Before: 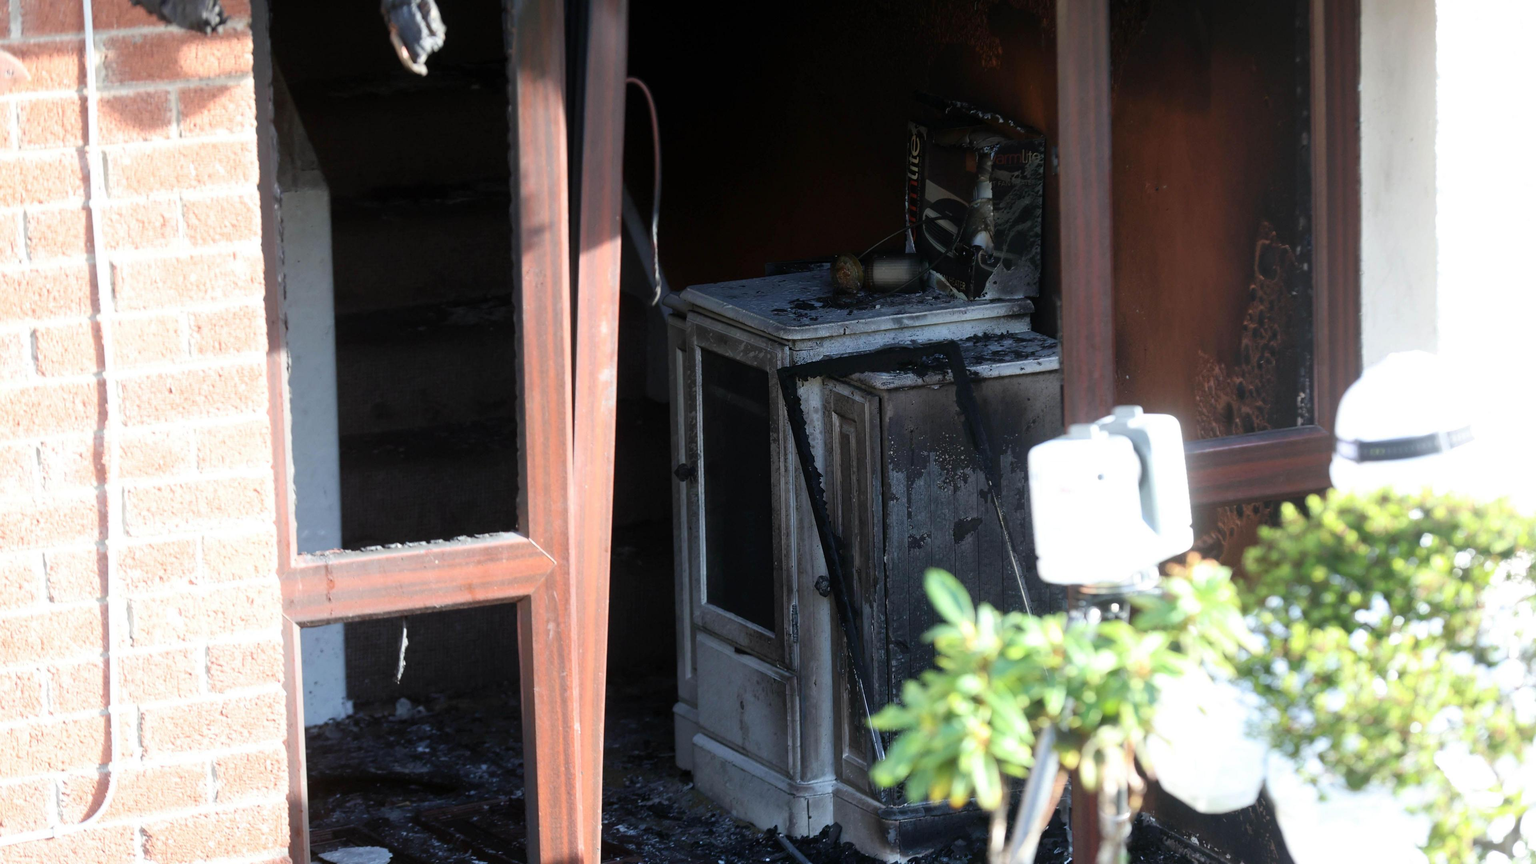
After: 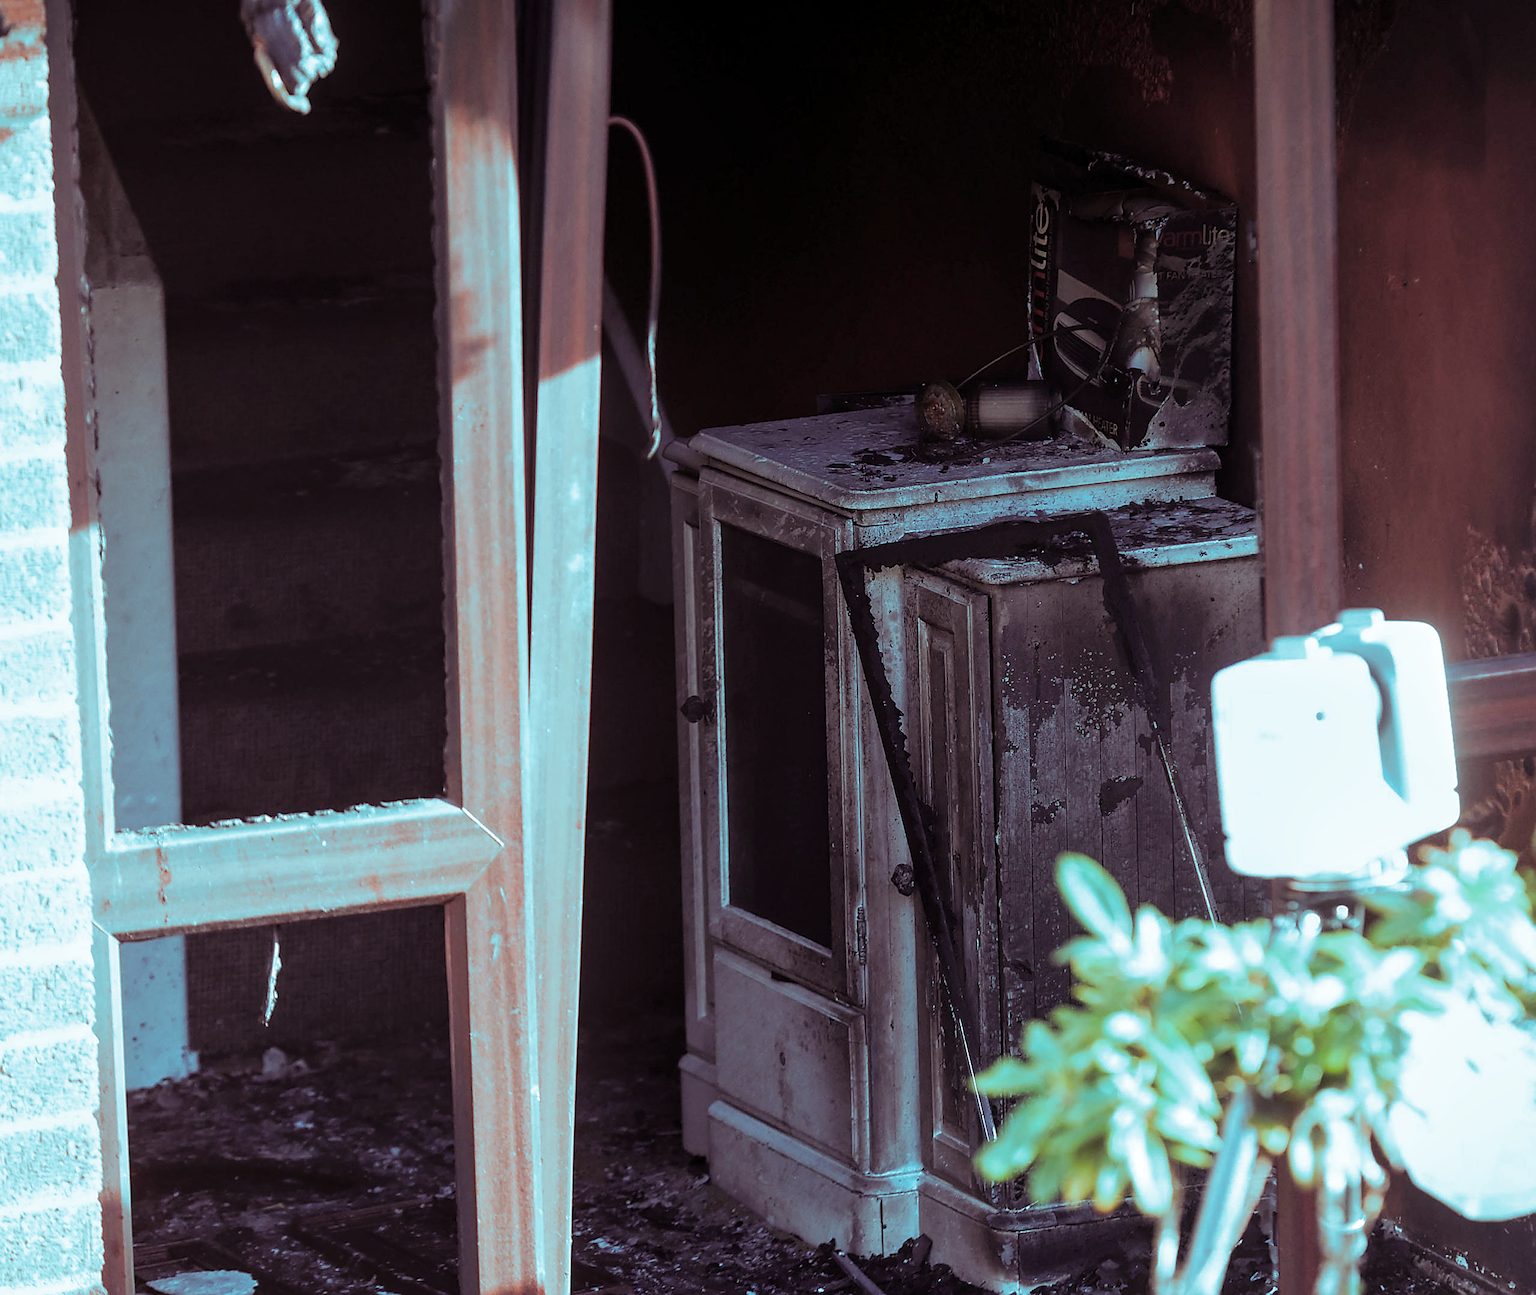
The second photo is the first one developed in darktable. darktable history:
sharpen: radius 1.4, amount 1.25, threshold 0.7
crop and rotate: left 14.385%, right 18.948%
split-toning: shadows › hue 327.6°, highlights › hue 198°, highlights › saturation 0.55, balance -21.25, compress 0%
local contrast: on, module defaults
